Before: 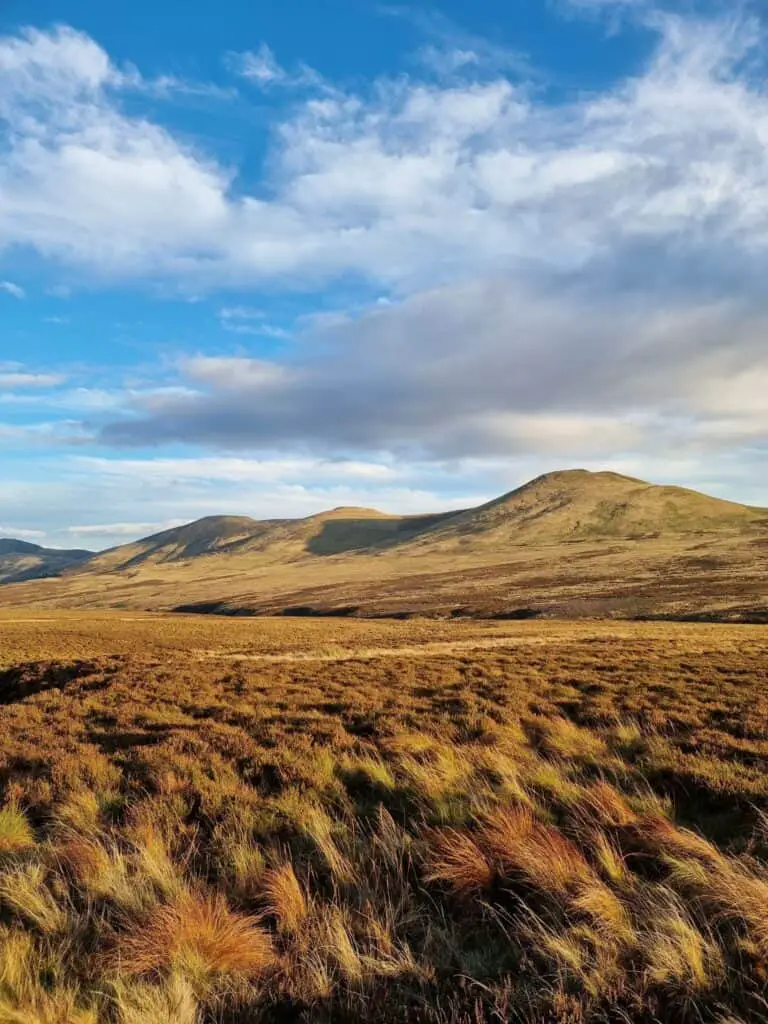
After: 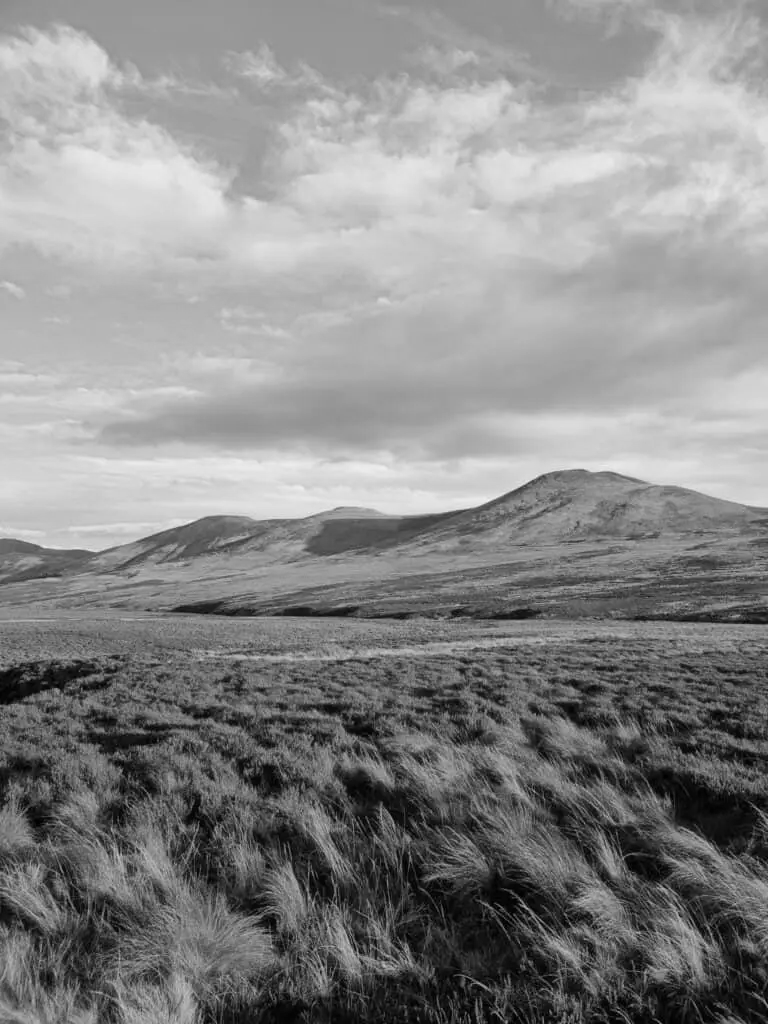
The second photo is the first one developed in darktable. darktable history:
contrast brightness saturation: contrast 0.05, brightness 0.06, saturation 0.01
color calibration: output gray [0.21, 0.42, 0.37, 0], gray › normalize channels true, illuminant same as pipeline (D50), adaptation XYZ, x 0.346, y 0.359, gamut compression 0
